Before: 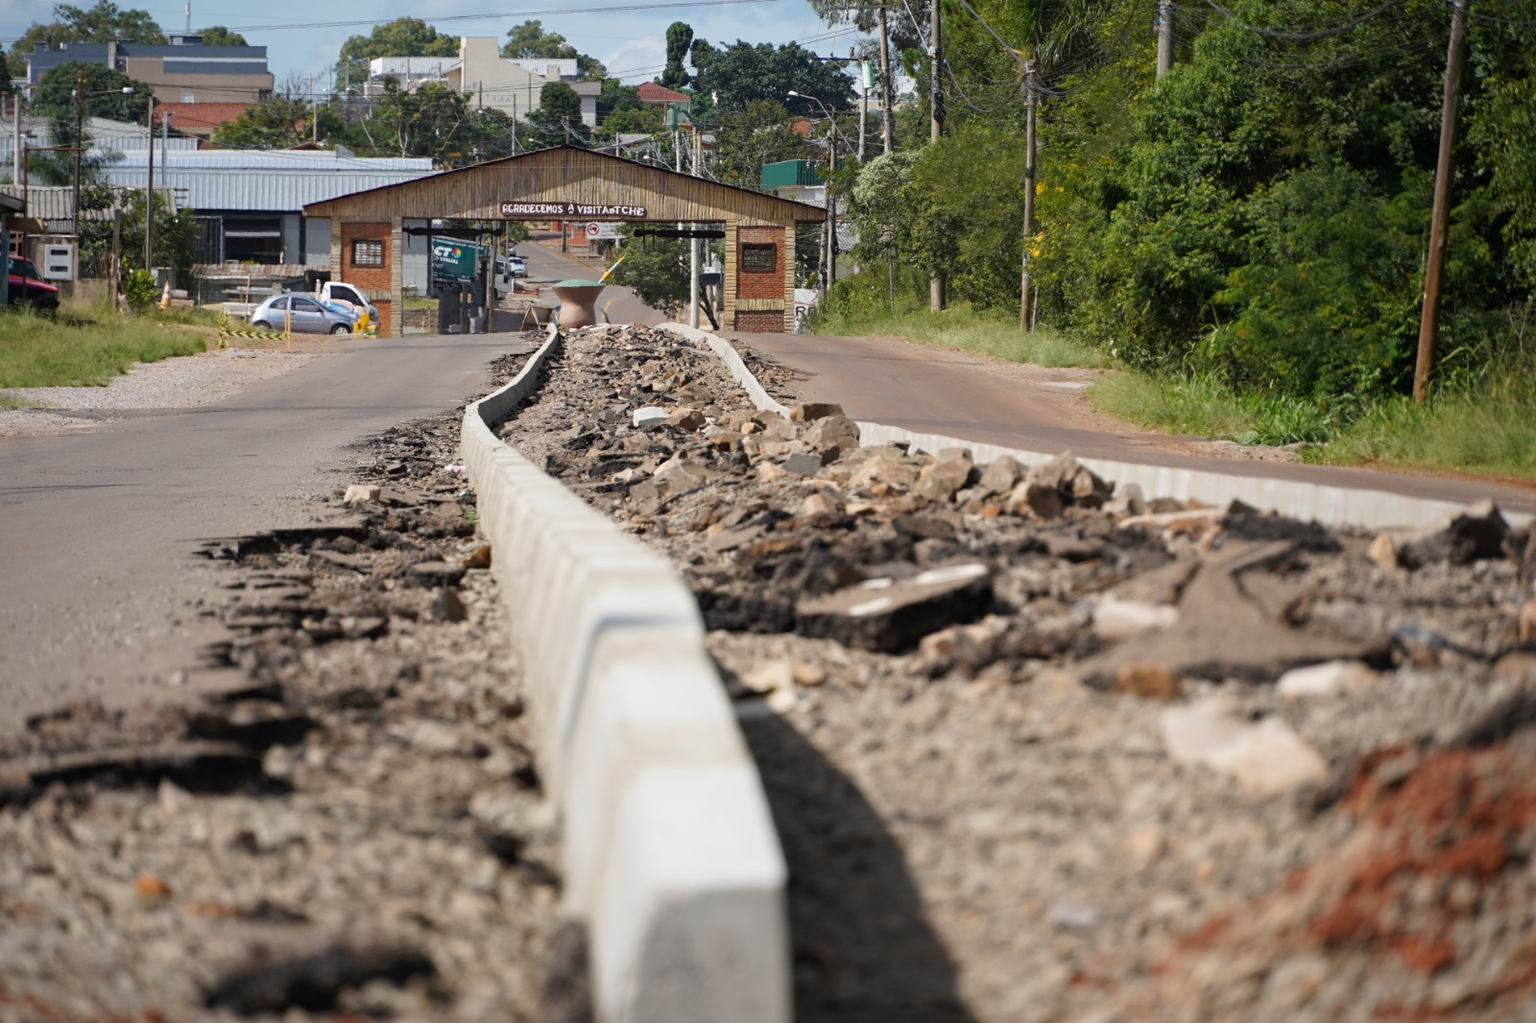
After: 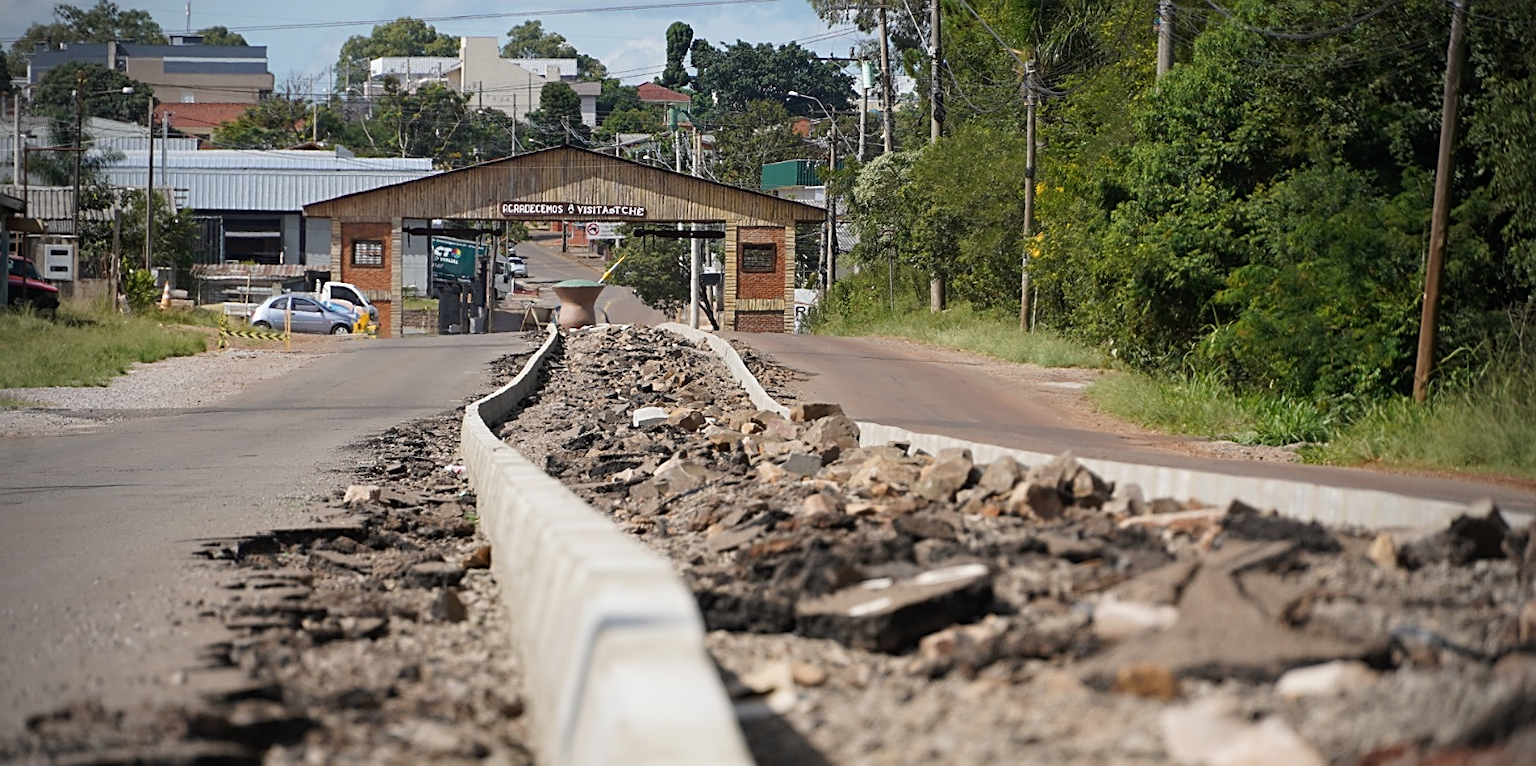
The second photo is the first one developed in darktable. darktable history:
crop: bottom 24.967%
vignetting: on, module defaults
contrast brightness saturation: saturation -0.04
sharpen: on, module defaults
